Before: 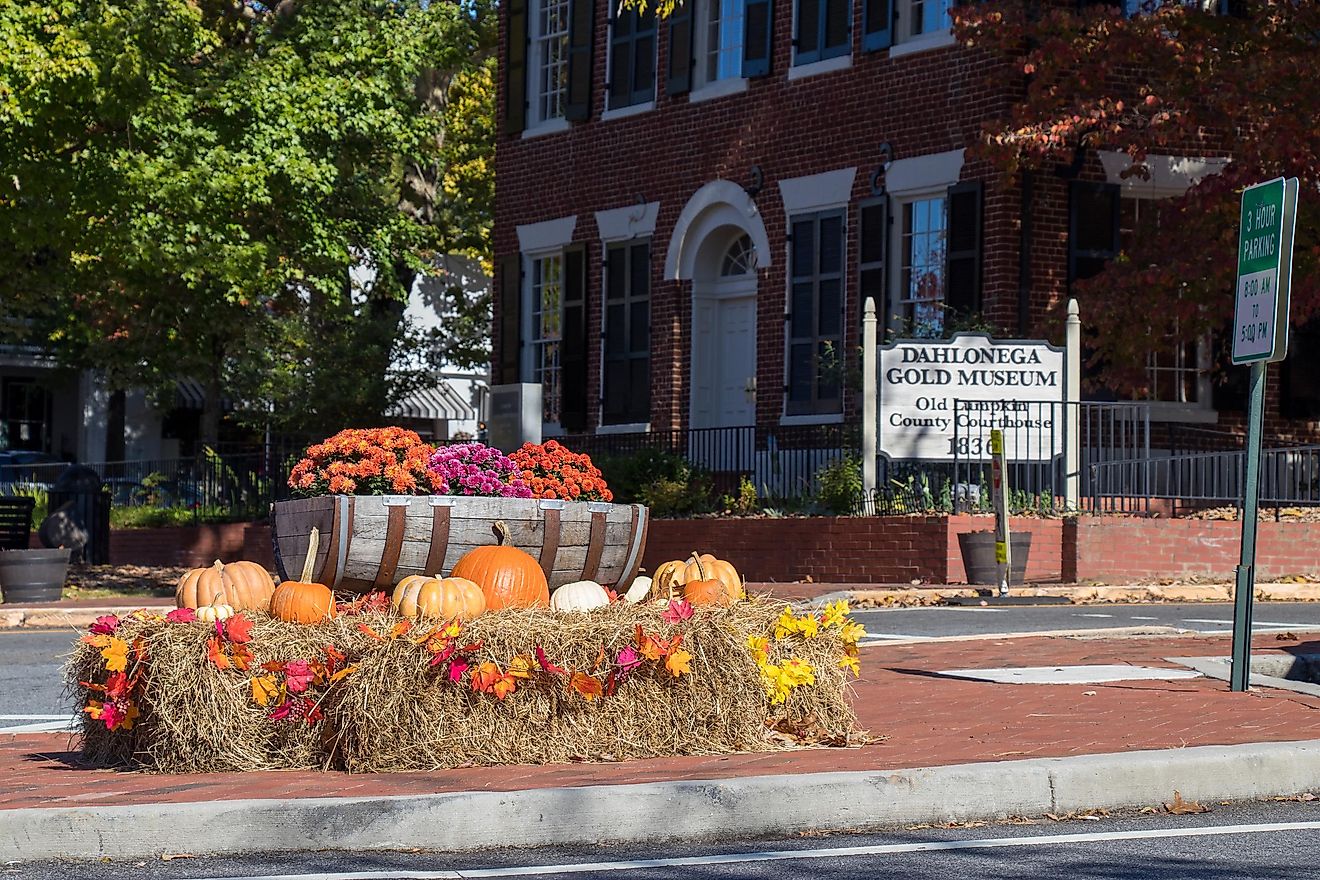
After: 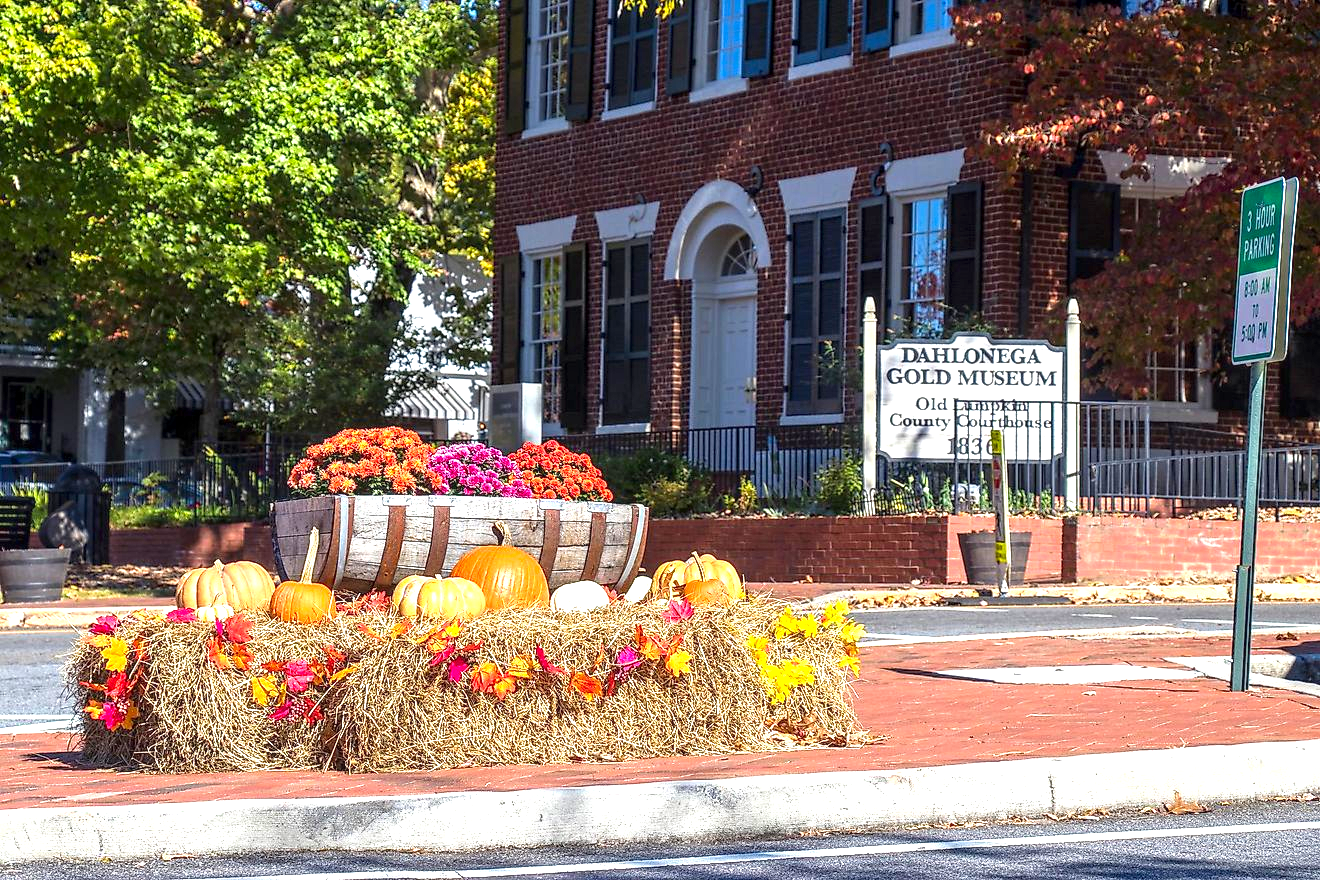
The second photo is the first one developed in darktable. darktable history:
contrast brightness saturation: contrast 0.035, saturation 0.165
local contrast: on, module defaults
exposure: exposure 1.16 EV, compensate exposure bias true, compensate highlight preservation false
